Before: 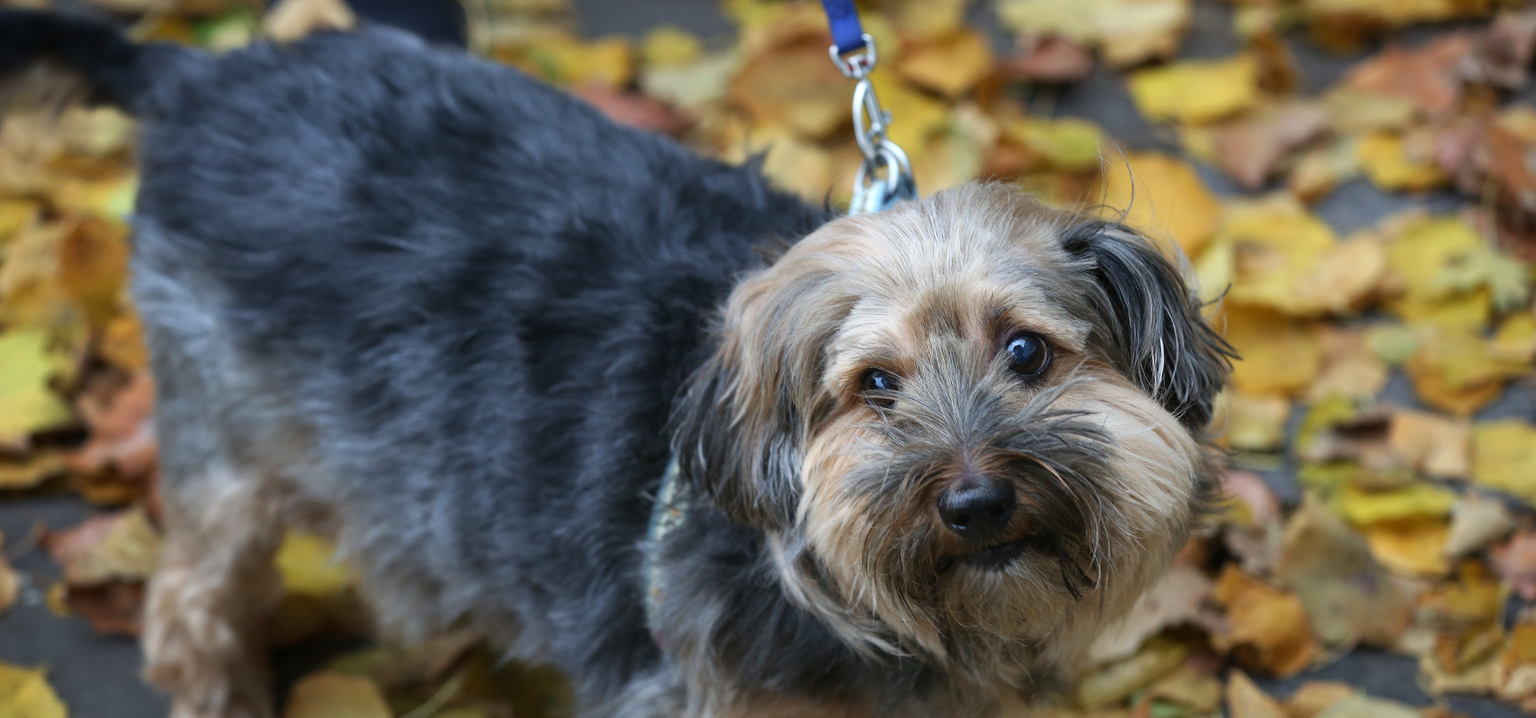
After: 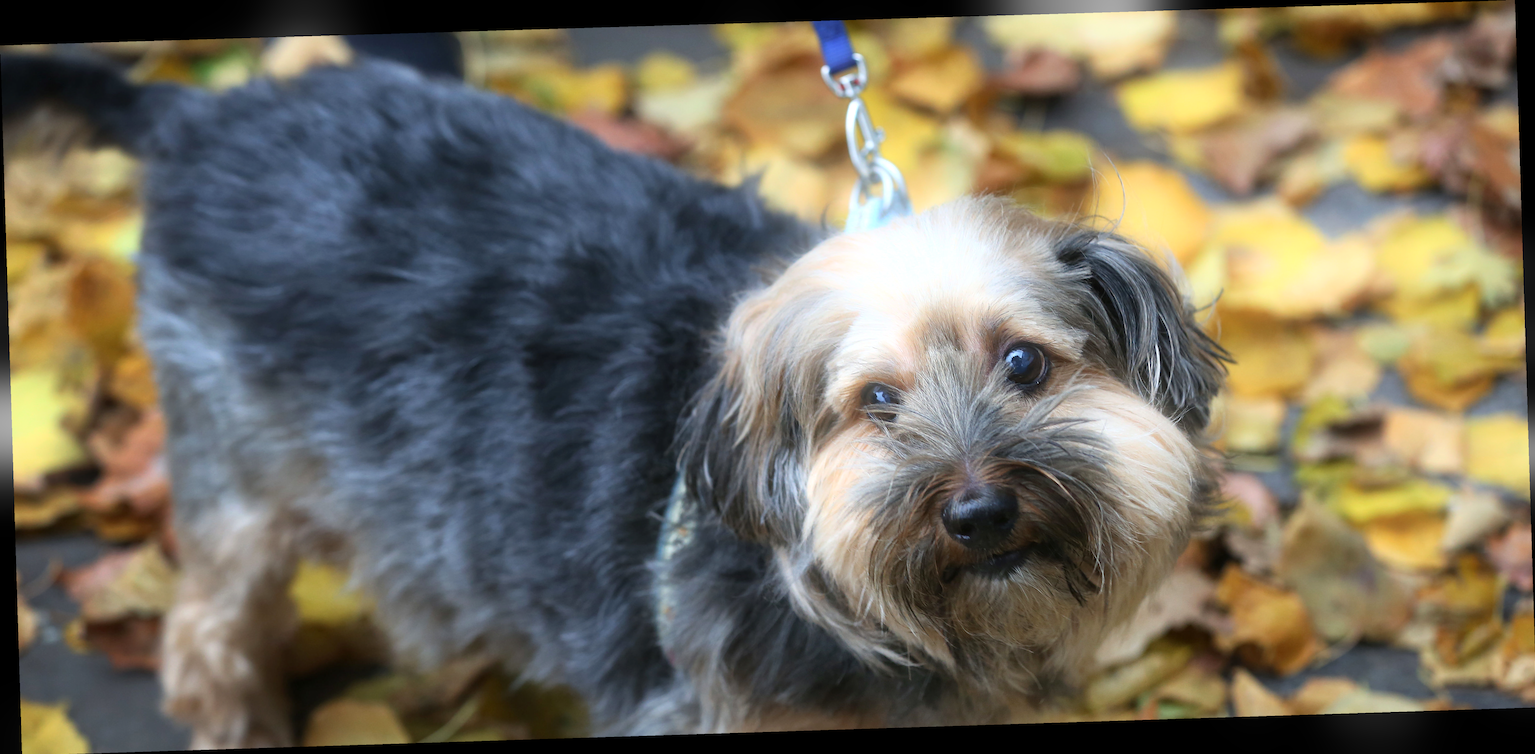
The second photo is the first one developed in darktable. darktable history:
bloom: on, module defaults
rotate and perspective: rotation -1.77°, lens shift (horizontal) 0.004, automatic cropping off
exposure: exposure 0.3 EV, compensate highlight preservation false
